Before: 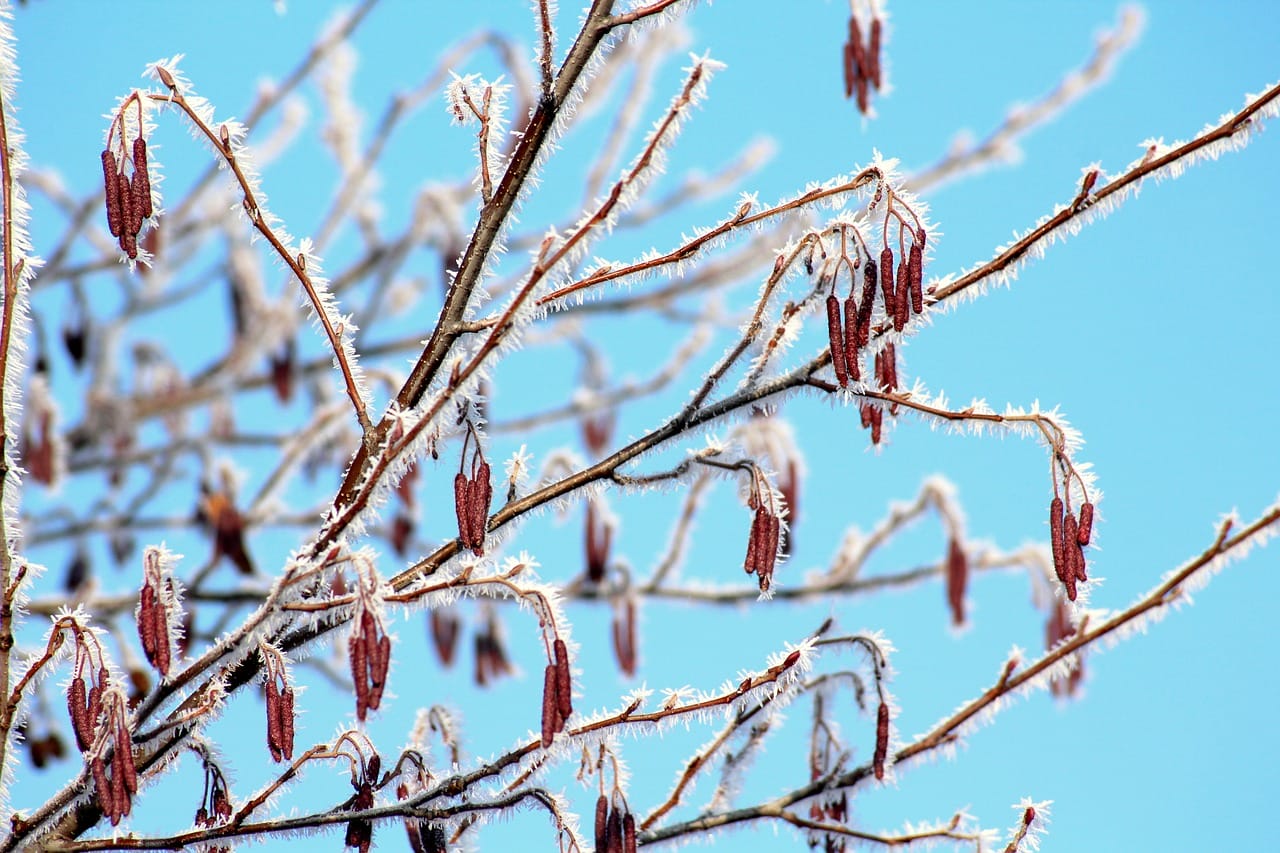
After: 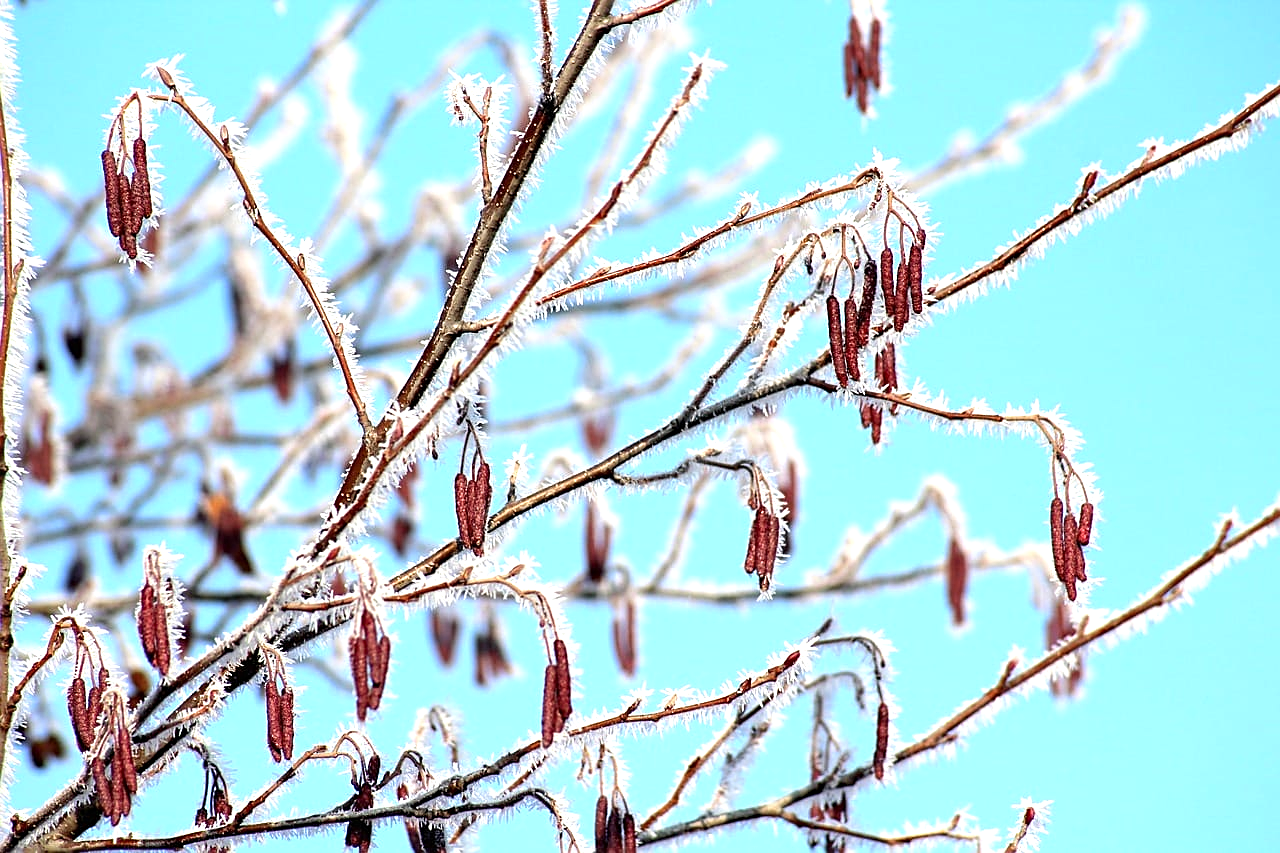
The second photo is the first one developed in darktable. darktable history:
exposure: black level correction 0, exposure 0.5 EV, compensate exposure bias true, compensate highlight preservation false
sharpen: on, module defaults
